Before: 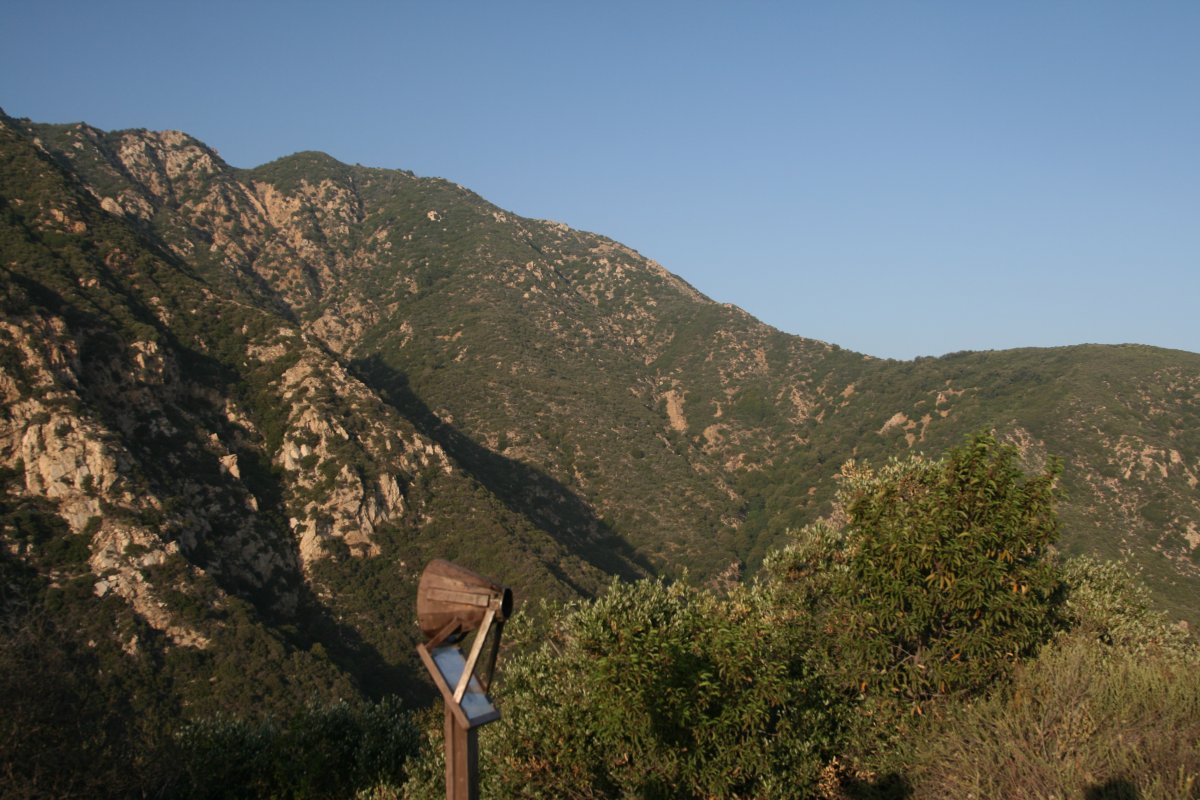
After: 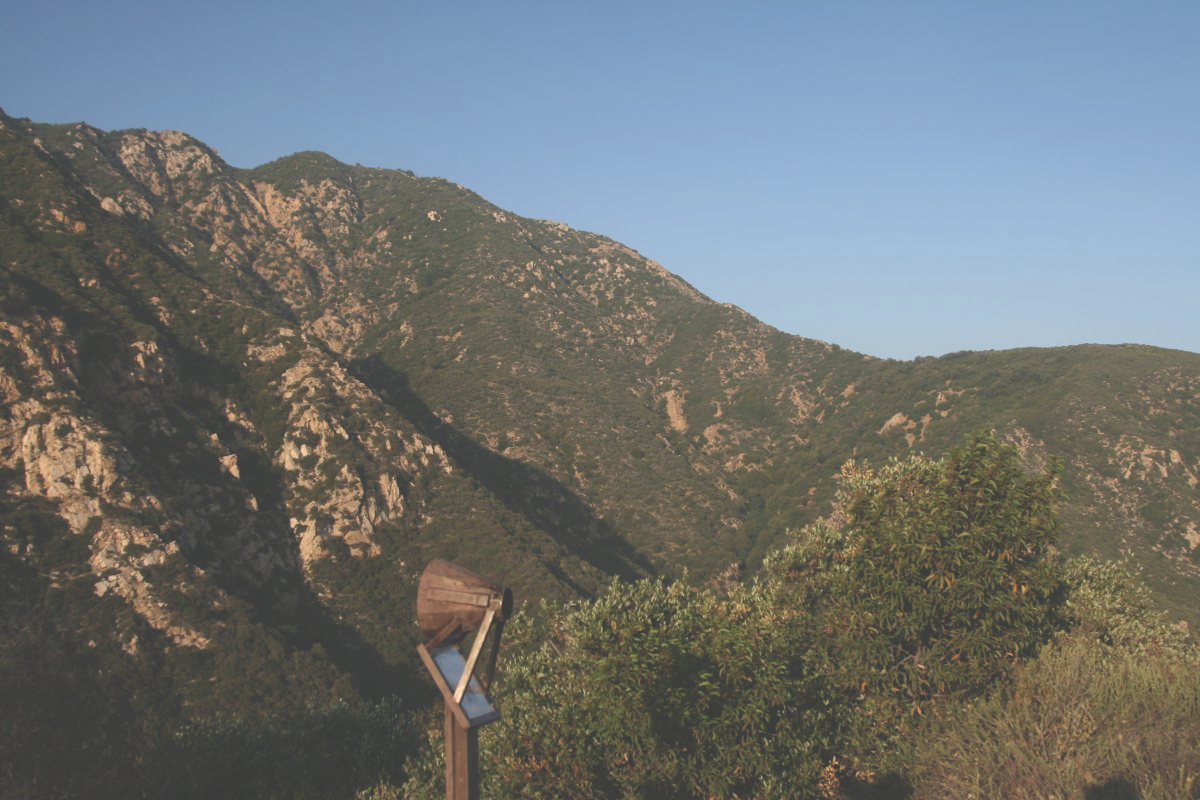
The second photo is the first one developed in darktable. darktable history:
exposure: black level correction -0.042, exposure 0.063 EV, compensate exposure bias true, compensate highlight preservation false
